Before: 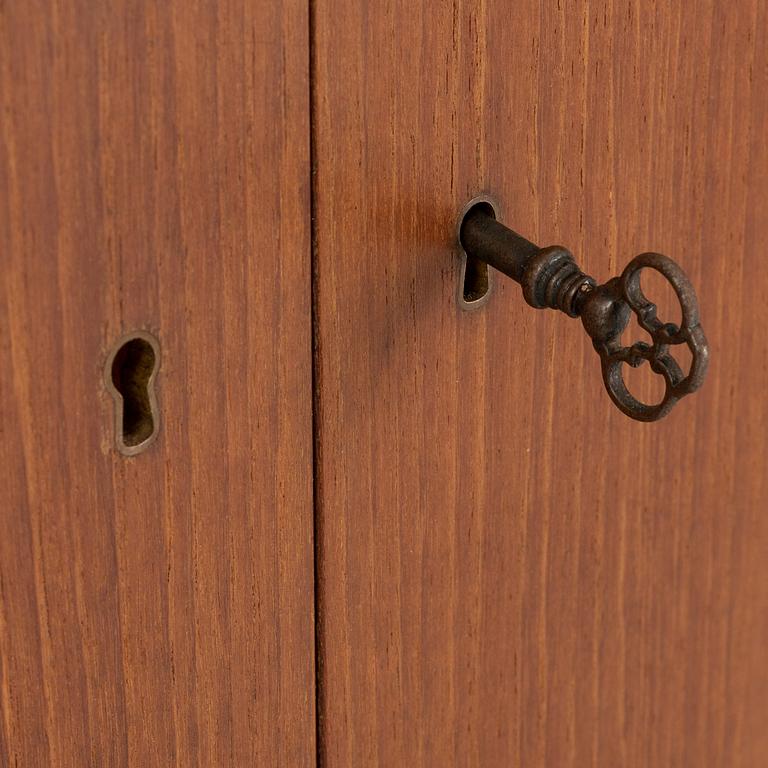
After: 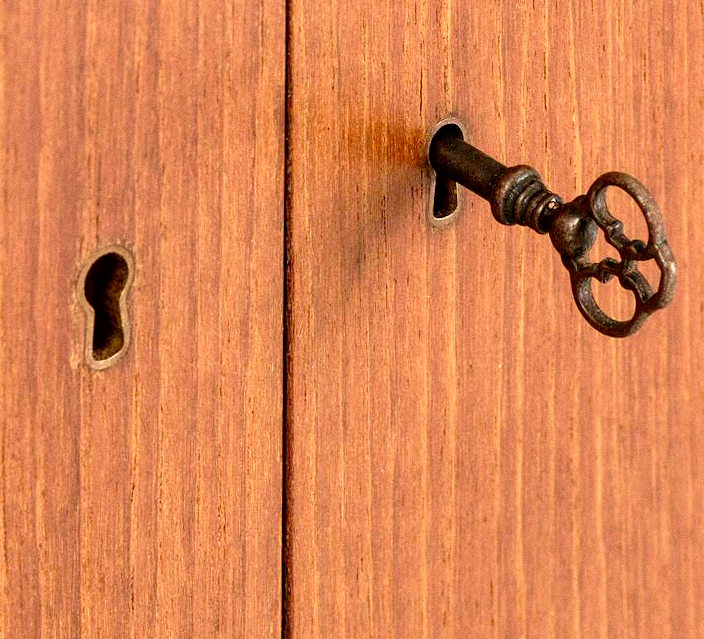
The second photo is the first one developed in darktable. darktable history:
tone curve: curves: ch0 [(0, 0) (0.003, 0.01) (0.011, 0.015) (0.025, 0.023) (0.044, 0.037) (0.069, 0.055) (0.1, 0.08) (0.136, 0.114) (0.177, 0.155) (0.224, 0.201) (0.277, 0.254) (0.335, 0.319) (0.399, 0.387) (0.468, 0.459) (0.543, 0.544) (0.623, 0.634) (0.709, 0.731) (0.801, 0.827) (0.898, 0.921) (1, 1)], color space Lab, independent channels, preserve colors none
local contrast: highlights 100%, shadows 100%, detail 120%, midtone range 0.2
grain: coarseness 0.09 ISO
rotate and perspective: rotation 0.215°, lens shift (vertical) -0.139, crop left 0.069, crop right 0.939, crop top 0.002, crop bottom 0.996
crop: top 7.625%, bottom 8.027%
base curve: curves: ch0 [(0, 0) (0.012, 0.01) (0.073, 0.168) (0.31, 0.711) (0.645, 0.957) (1, 1)], preserve colors none
velvia: strength 36.57%
